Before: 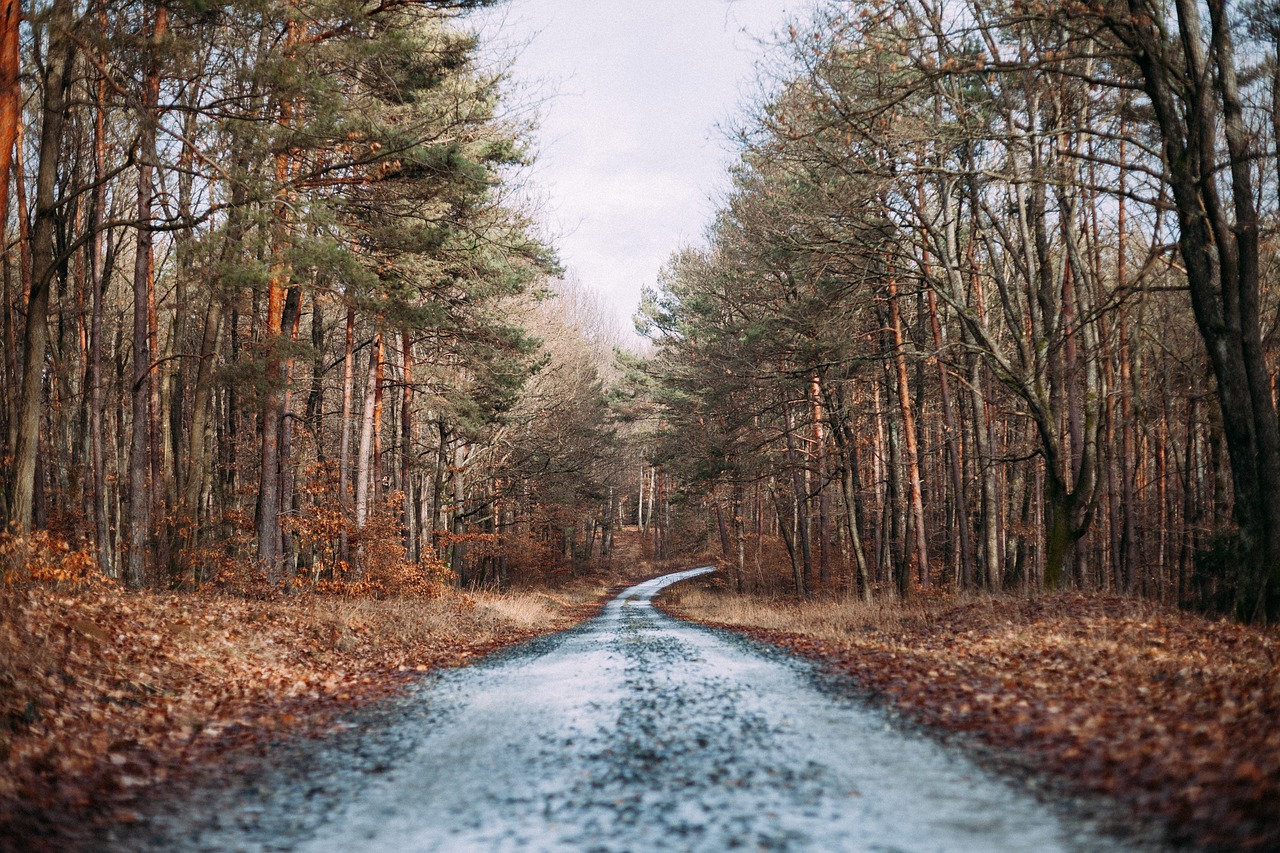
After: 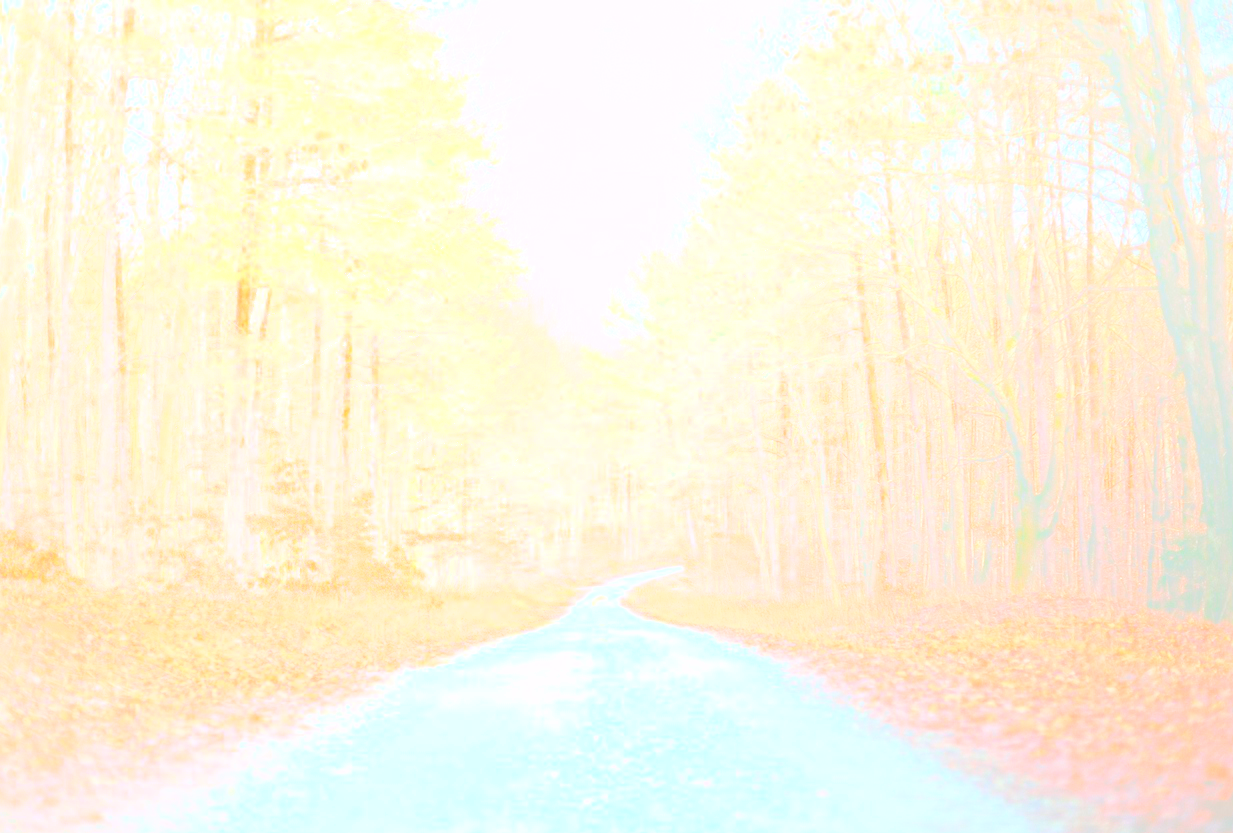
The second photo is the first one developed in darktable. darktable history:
contrast brightness saturation: contrast 0.16, saturation 0.32
crop and rotate: left 2.536%, right 1.107%, bottom 2.246%
bloom: size 85%, threshold 5%, strength 85%
exposure: black level correction 0, exposure 1 EV, compensate exposure bias true, compensate highlight preservation false
sharpen: radius 1, threshold 1
tone equalizer: -8 EV 0.25 EV, -7 EV 0.417 EV, -6 EV 0.417 EV, -5 EV 0.25 EV, -3 EV -0.25 EV, -2 EV -0.417 EV, -1 EV -0.417 EV, +0 EV -0.25 EV, edges refinement/feathering 500, mask exposure compensation -1.57 EV, preserve details guided filter
